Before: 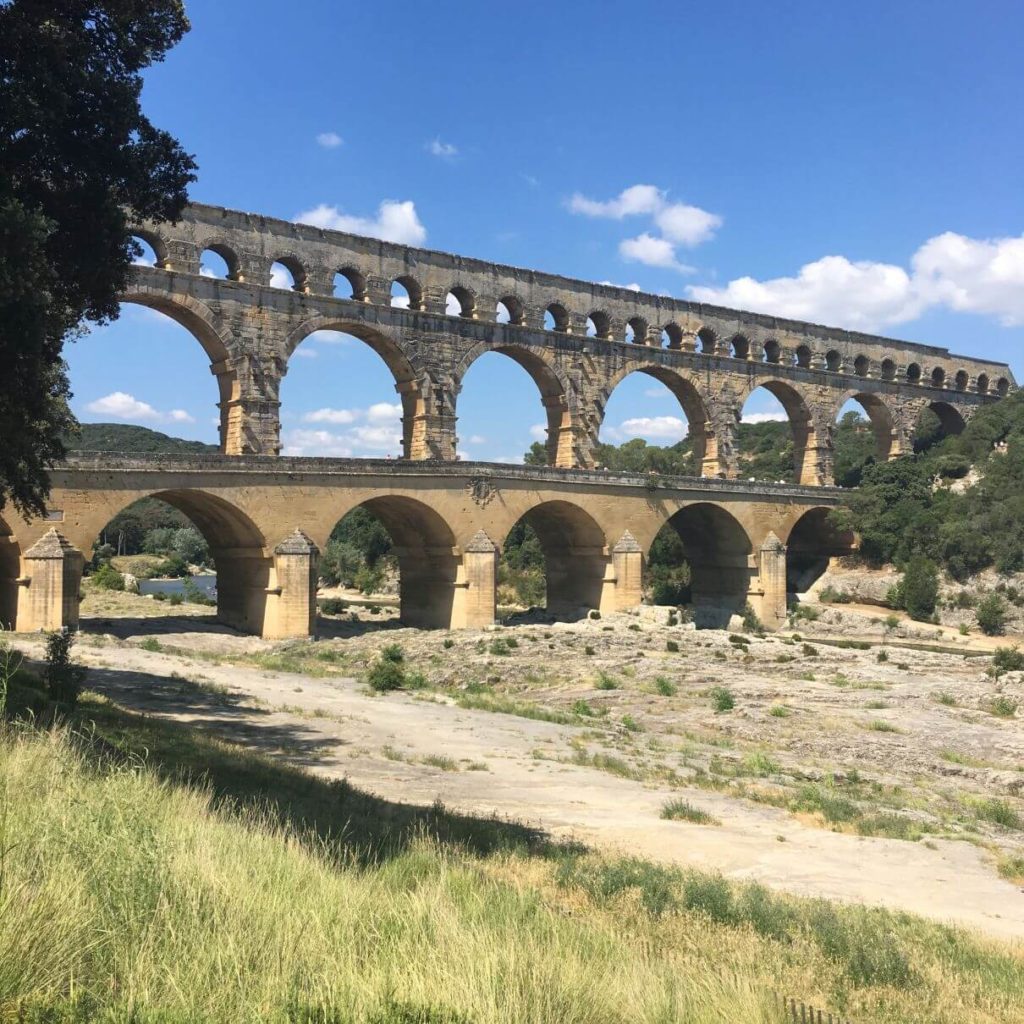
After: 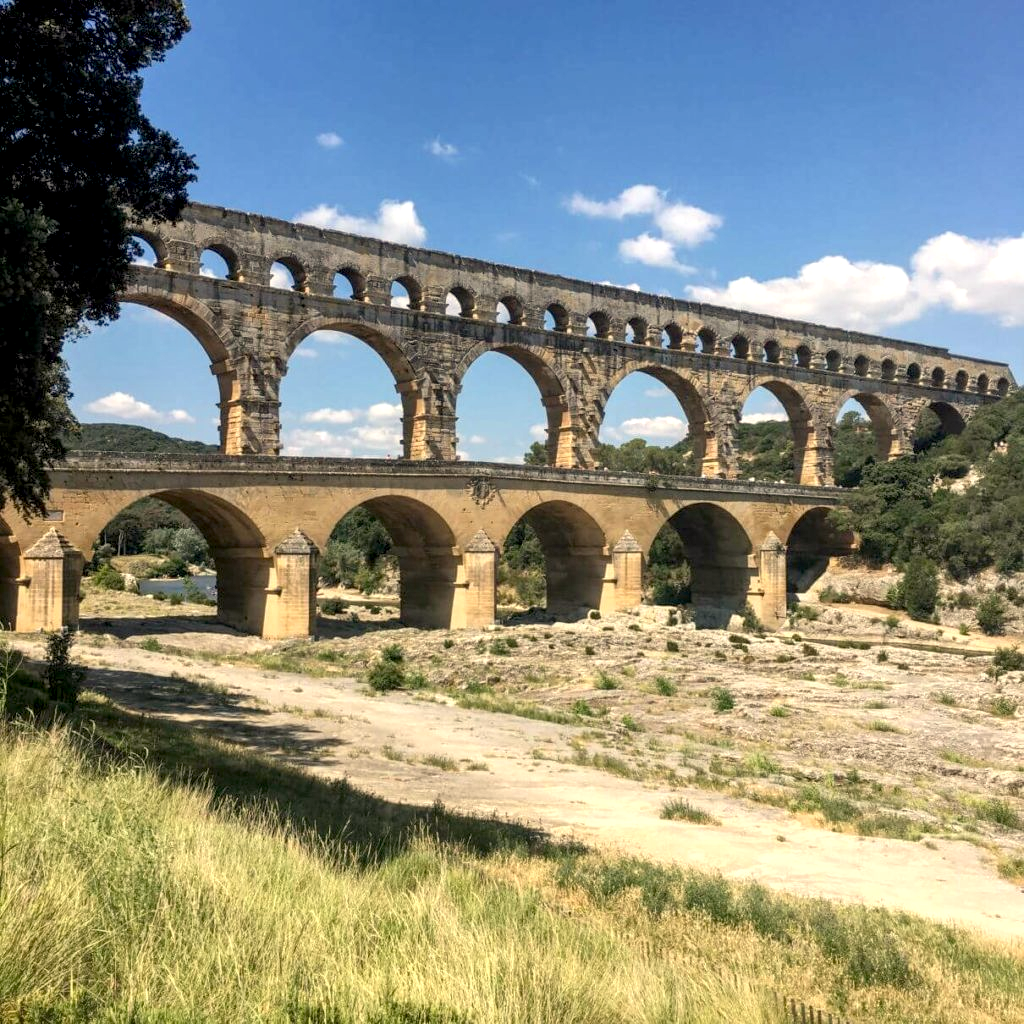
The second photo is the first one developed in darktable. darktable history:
exposure: black level correction 0.009, exposure 0.119 EV, compensate highlight preservation false
local contrast: detail 130%
white balance: red 1.045, blue 0.932
